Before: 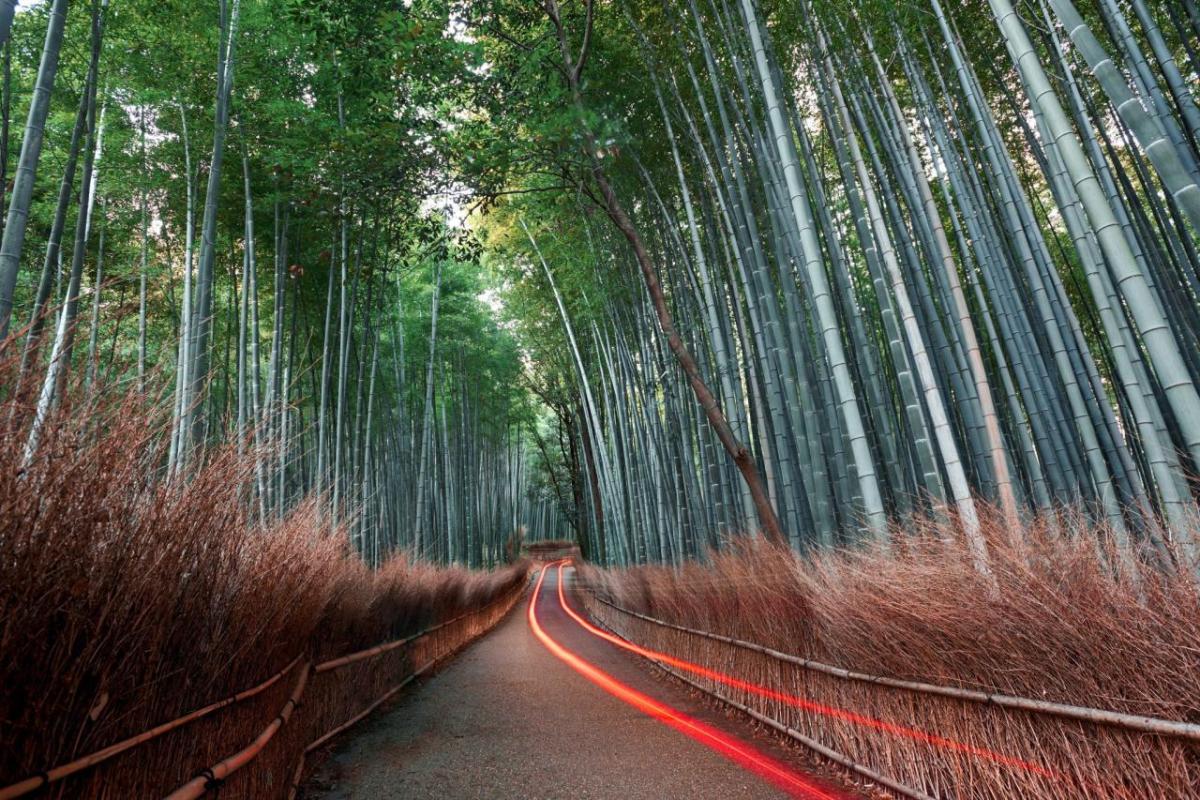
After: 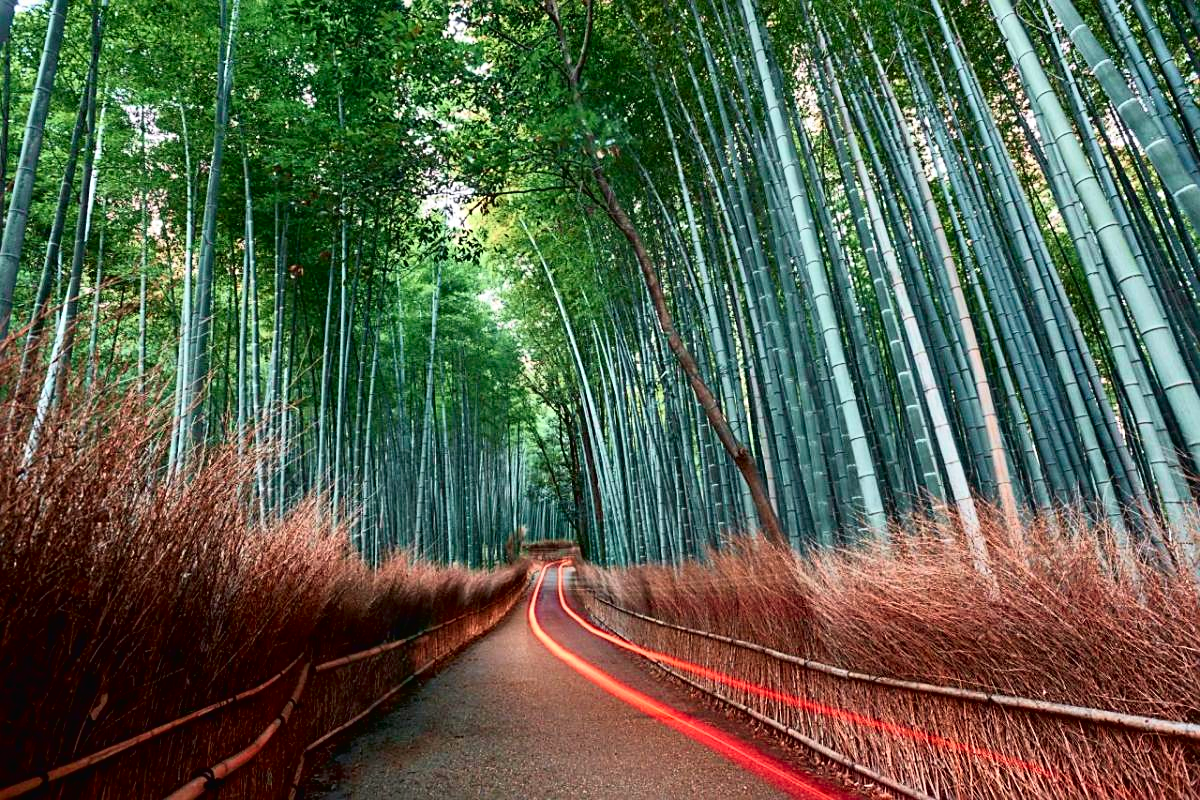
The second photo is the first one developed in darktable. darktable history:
sharpen: on, module defaults
tone curve: curves: ch0 [(0, 0.013) (0.054, 0.018) (0.205, 0.191) (0.289, 0.292) (0.39, 0.424) (0.493, 0.551) (0.647, 0.752) (0.796, 0.887) (1, 0.998)]; ch1 [(0, 0) (0.371, 0.339) (0.477, 0.452) (0.494, 0.495) (0.501, 0.501) (0.51, 0.516) (0.54, 0.557) (0.572, 0.605) (0.66, 0.701) (0.783, 0.804) (1, 1)]; ch2 [(0, 0) (0.32, 0.281) (0.403, 0.399) (0.441, 0.428) (0.47, 0.469) (0.498, 0.496) (0.524, 0.543) (0.551, 0.579) (0.633, 0.665) (0.7, 0.711) (1, 1)], color space Lab, independent channels, preserve colors none
